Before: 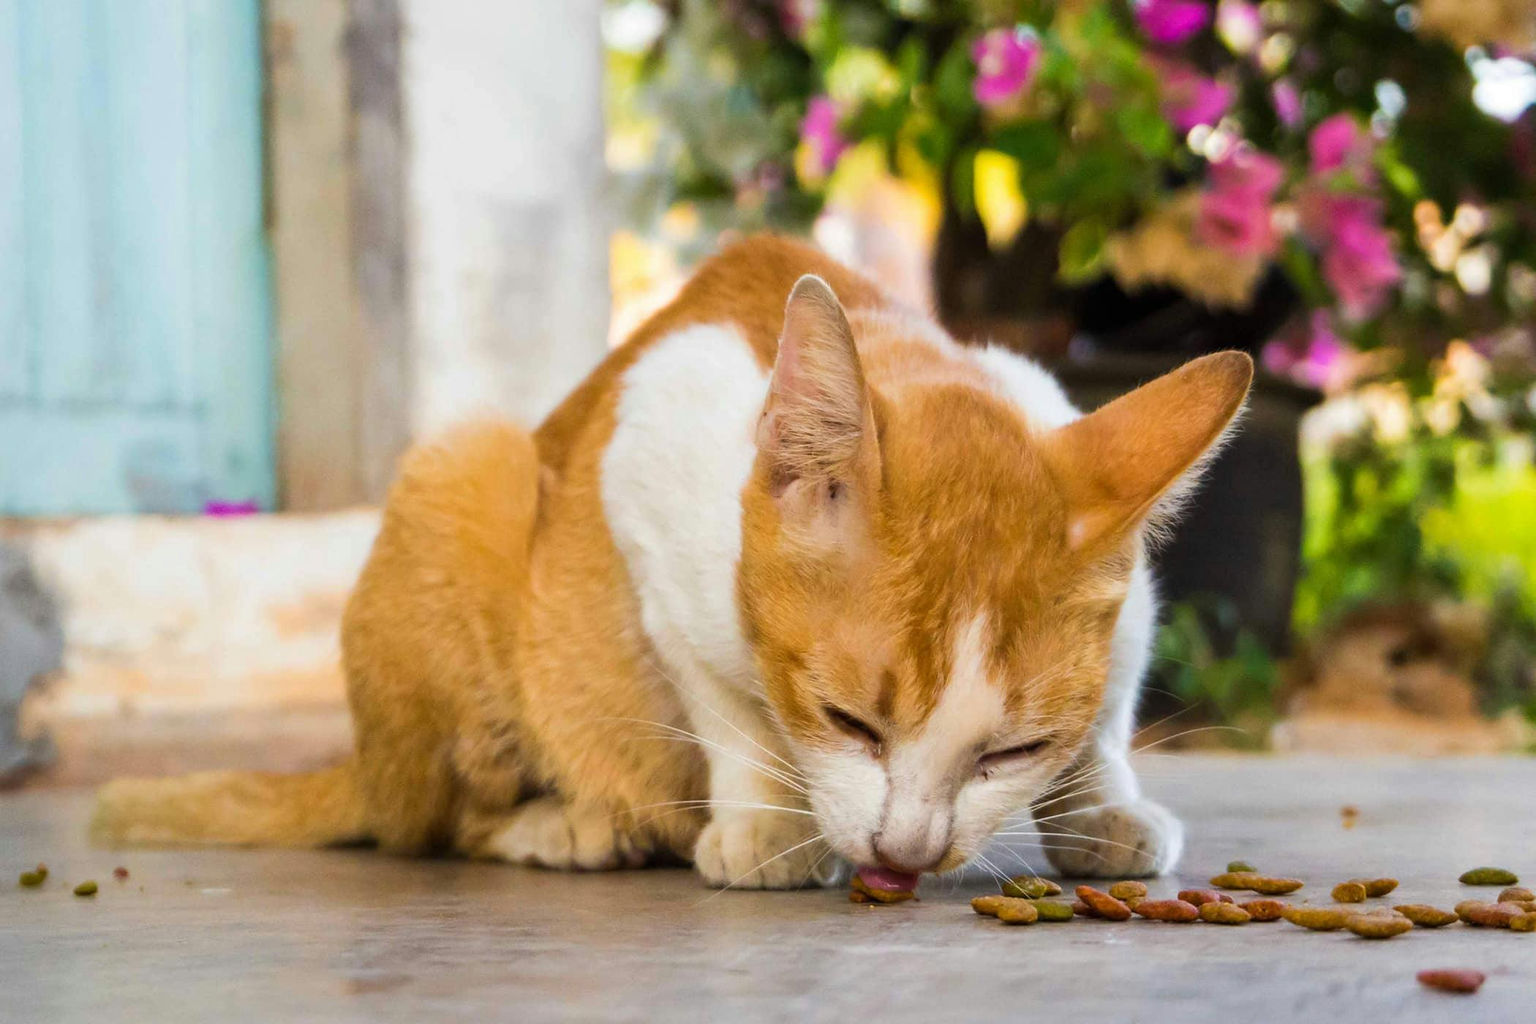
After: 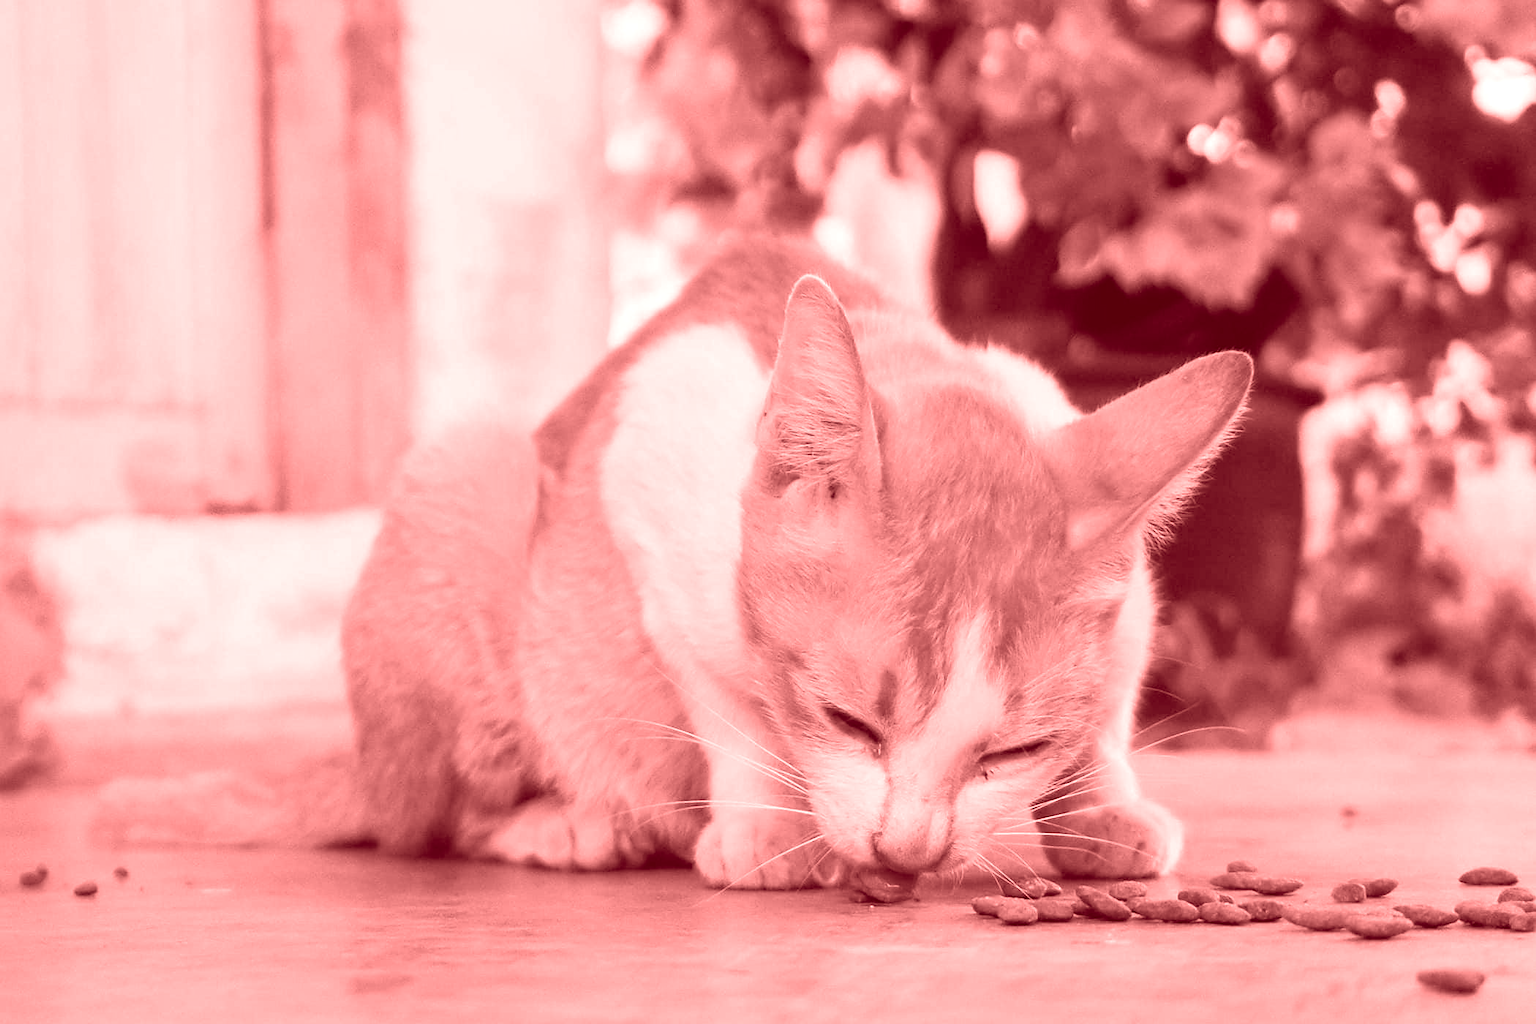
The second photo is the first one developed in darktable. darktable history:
color calibration: x 0.334, y 0.349, temperature 5426 K
colorize: saturation 60%, source mix 100%
sharpen: radius 1.864, amount 0.398, threshold 1.271
